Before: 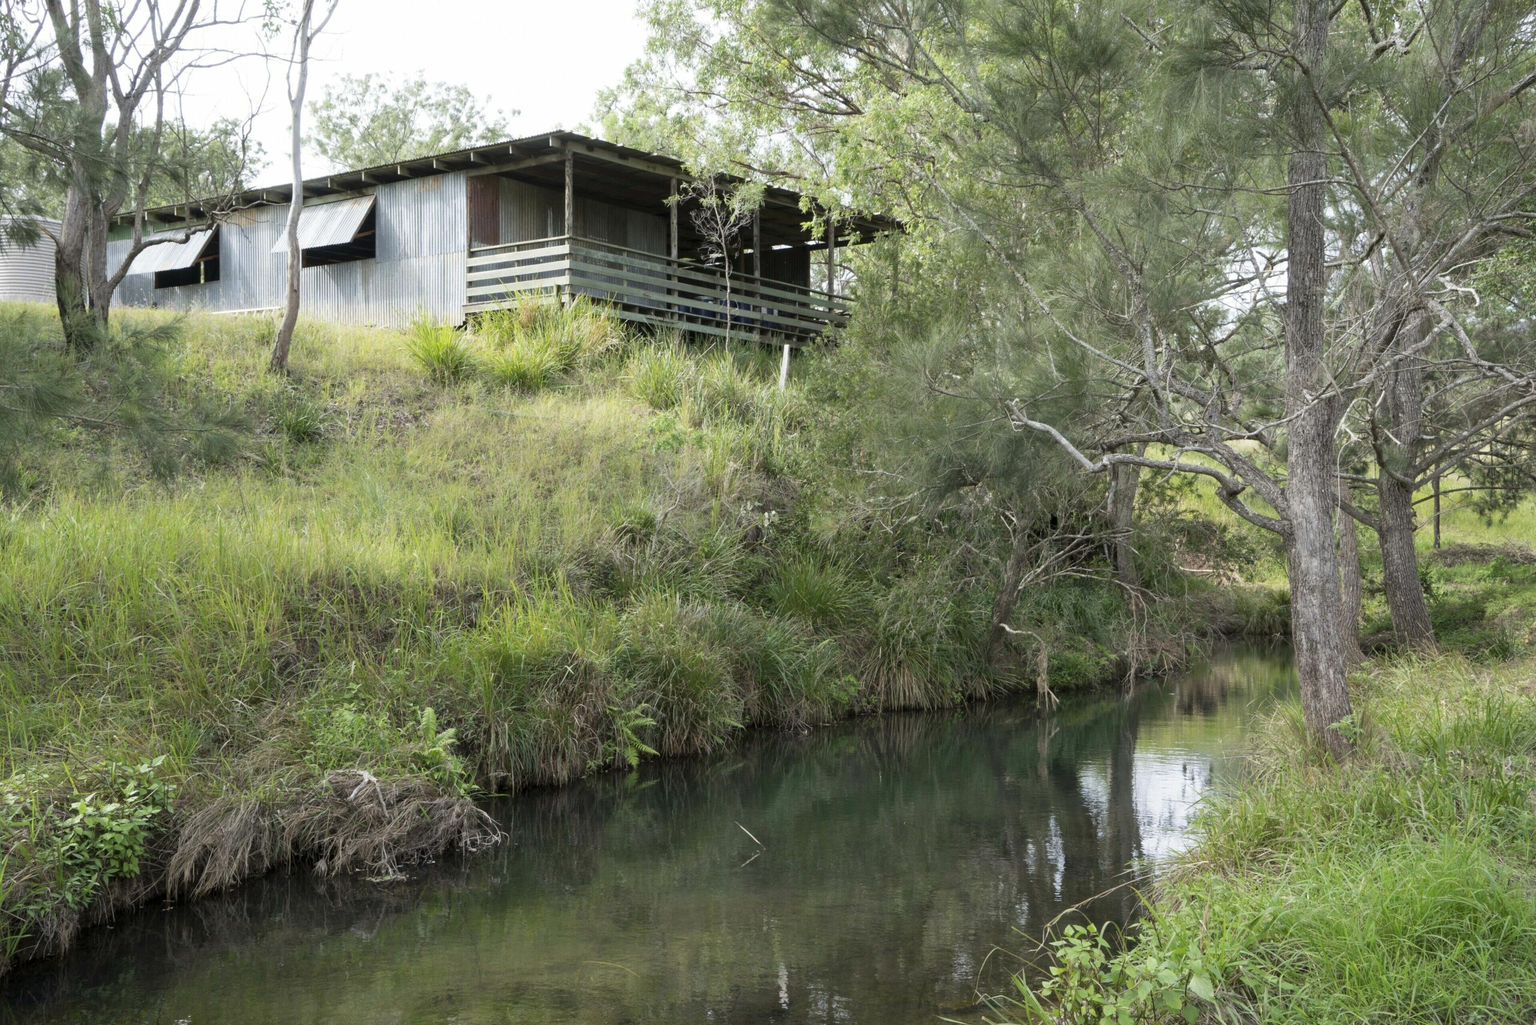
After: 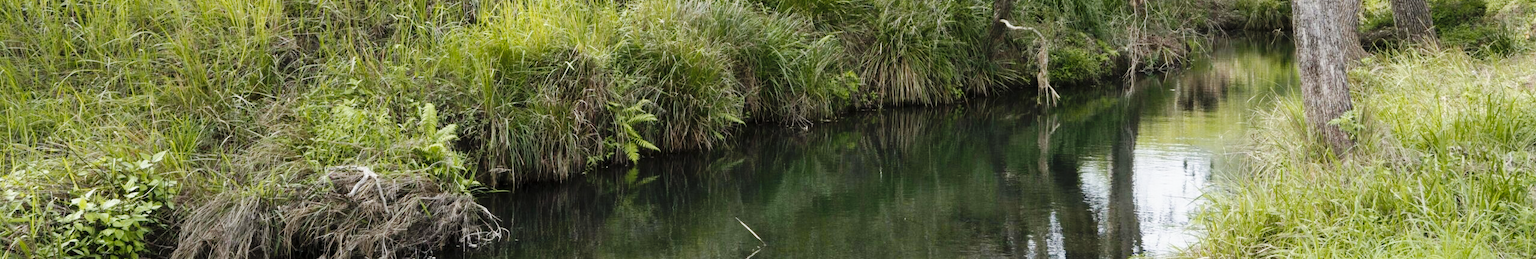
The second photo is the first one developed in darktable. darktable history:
color zones: curves: ch2 [(0, 0.5) (0.143, 0.5) (0.286, 0.489) (0.415, 0.421) (0.571, 0.5) (0.714, 0.5) (0.857, 0.5) (1, 0.5)]
base curve: curves: ch0 [(0, 0) (0.036, 0.025) (0.121, 0.166) (0.206, 0.329) (0.605, 0.79) (1, 1)], preserve colors none
crop and rotate: top 59.029%, bottom 15.567%
